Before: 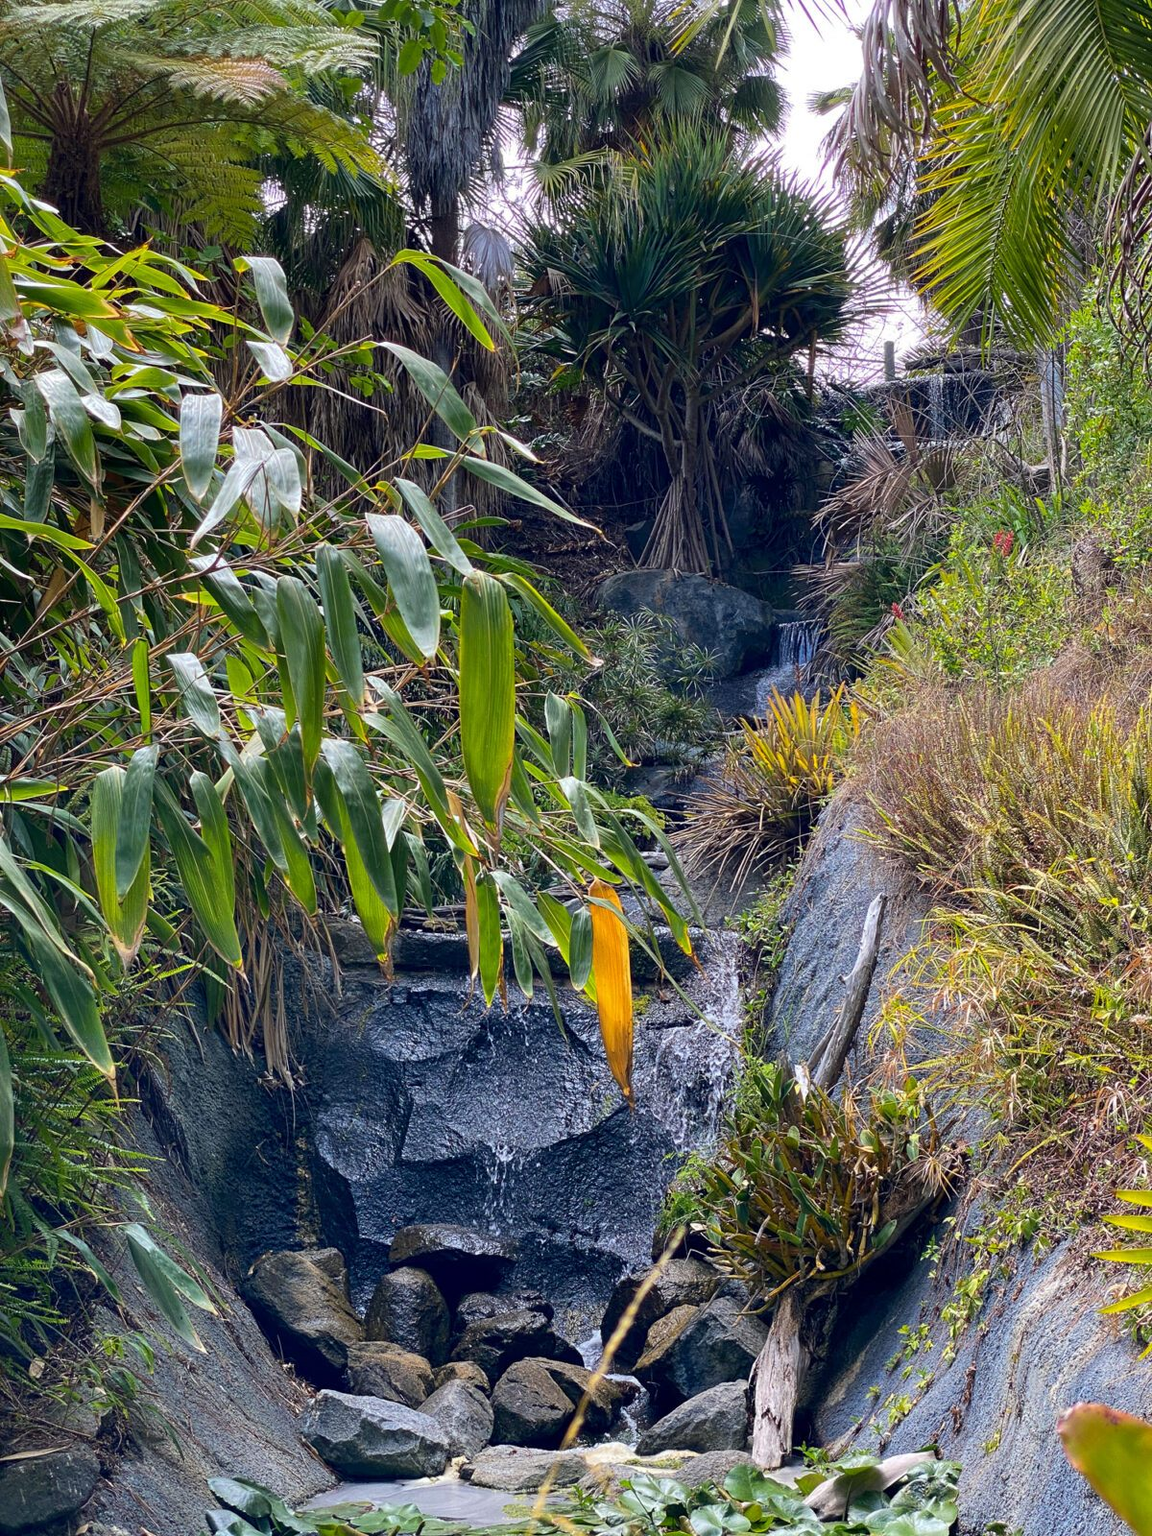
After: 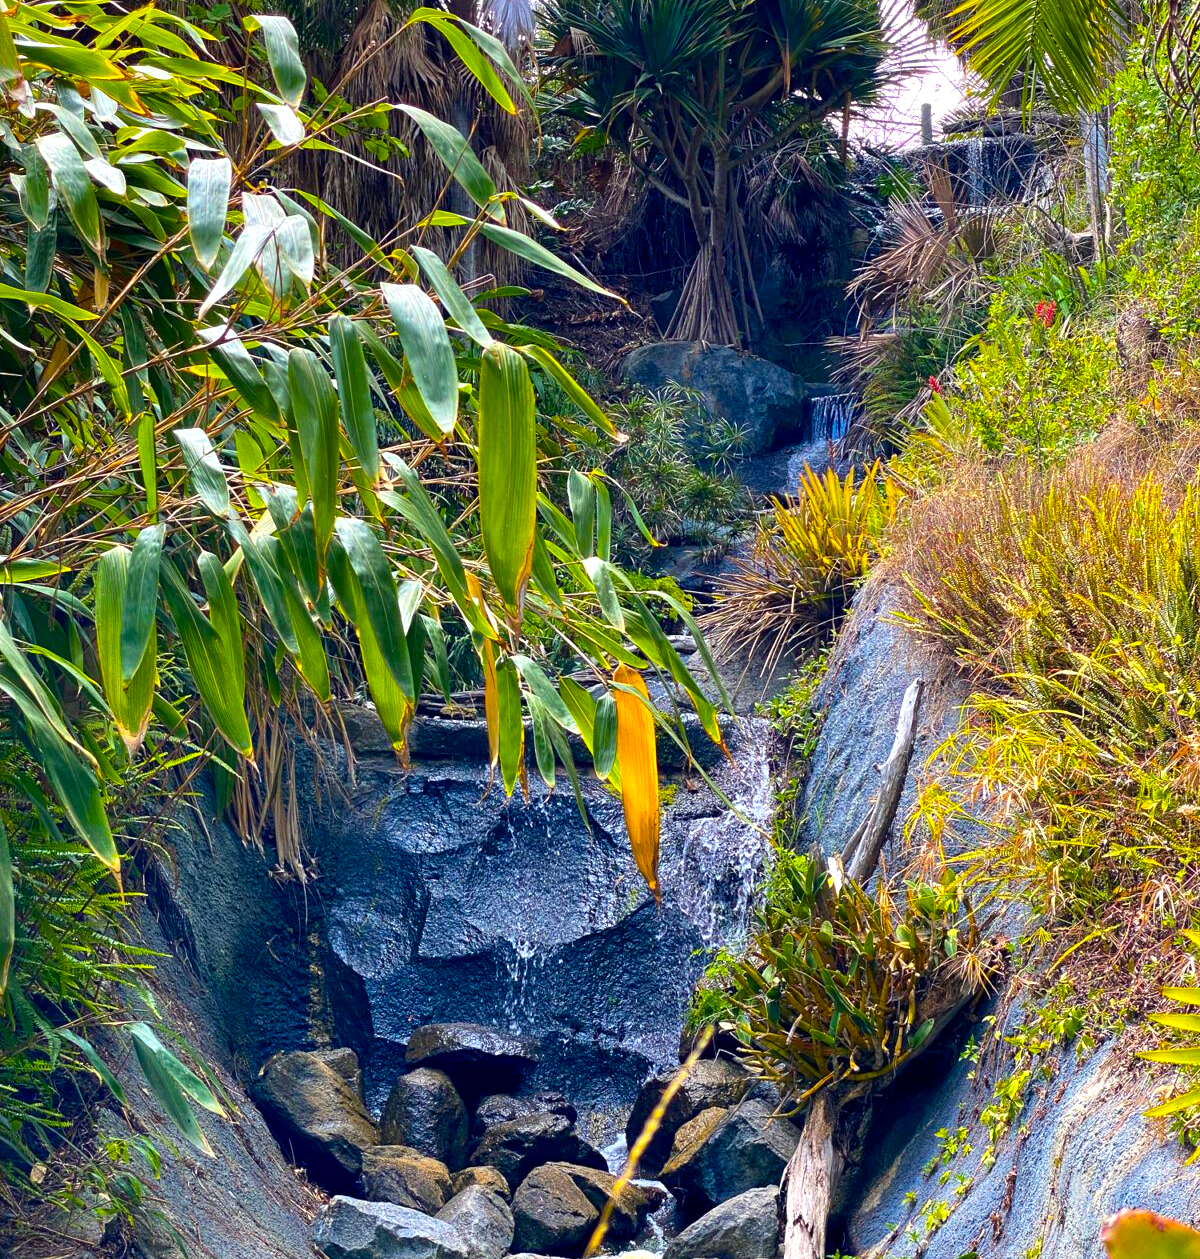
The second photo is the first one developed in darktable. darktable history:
crop and rotate: top 15.758%, bottom 5.555%
color balance rgb: highlights gain › luminance 6.609%, highlights gain › chroma 2.512%, highlights gain › hue 92.76°, linear chroma grading › global chroma 15.262%, perceptual saturation grading › global saturation 19.967%, perceptual brilliance grading › global brilliance 11.48%, global vibrance 30.551%
